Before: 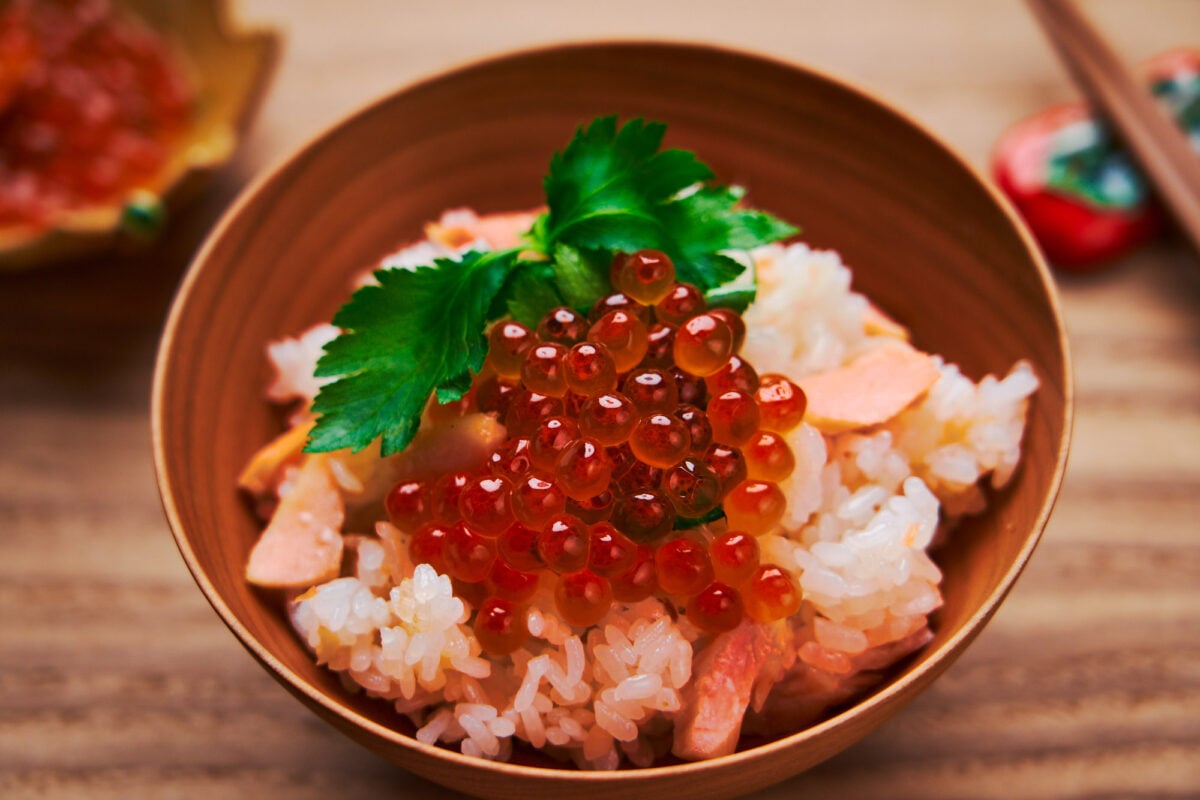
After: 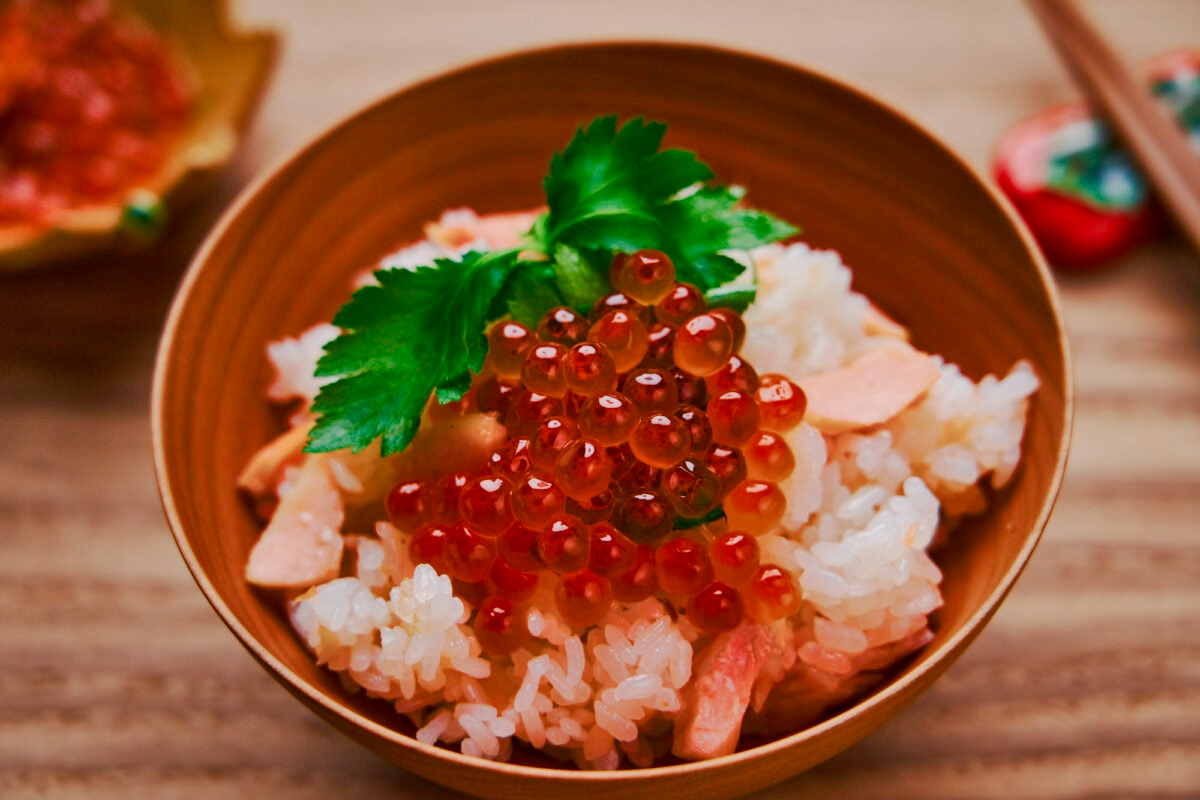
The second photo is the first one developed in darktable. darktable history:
shadows and highlights: shadows 49, highlights -41, soften with gaussian
local contrast: mode bilateral grid, contrast 10, coarseness 25, detail 115%, midtone range 0.2
color balance rgb: shadows lift › chroma 1%, shadows lift › hue 113°, highlights gain › chroma 0.2%, highlights gain › hue 333°, perceptual saturation grading › global saturation 20%, perceptual saturation grading › highlights -50%, perceptual saturation grading › shadows 25%, contrast -10%
